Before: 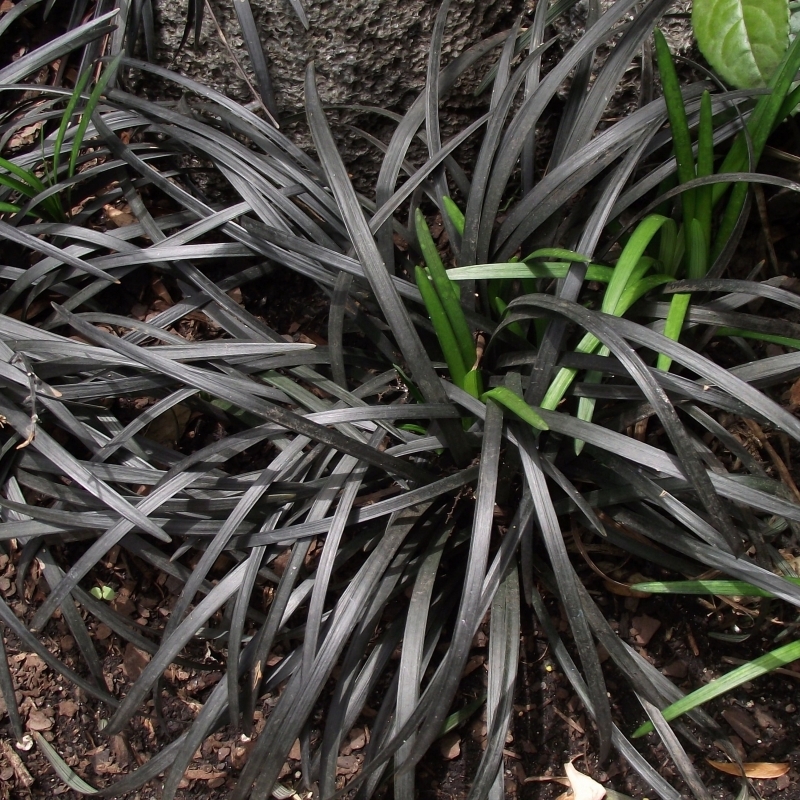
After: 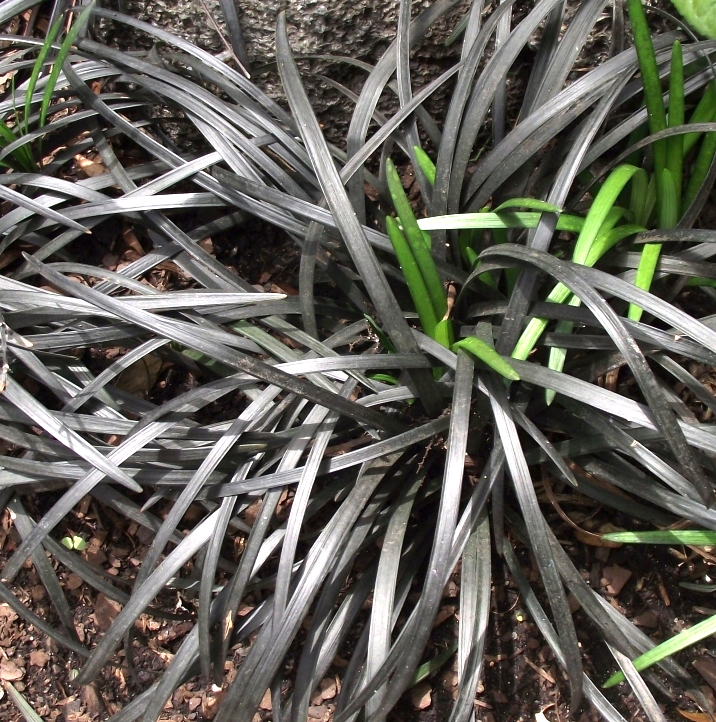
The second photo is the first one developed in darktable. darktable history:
exposure: exposure 1.074 EV, compensate highlight preservation false
color correction: highlights a* -0.134, highlights b* 0.097
crop: left 3.711%, top 6.355%, right 6.731%, bottom 3.333%
